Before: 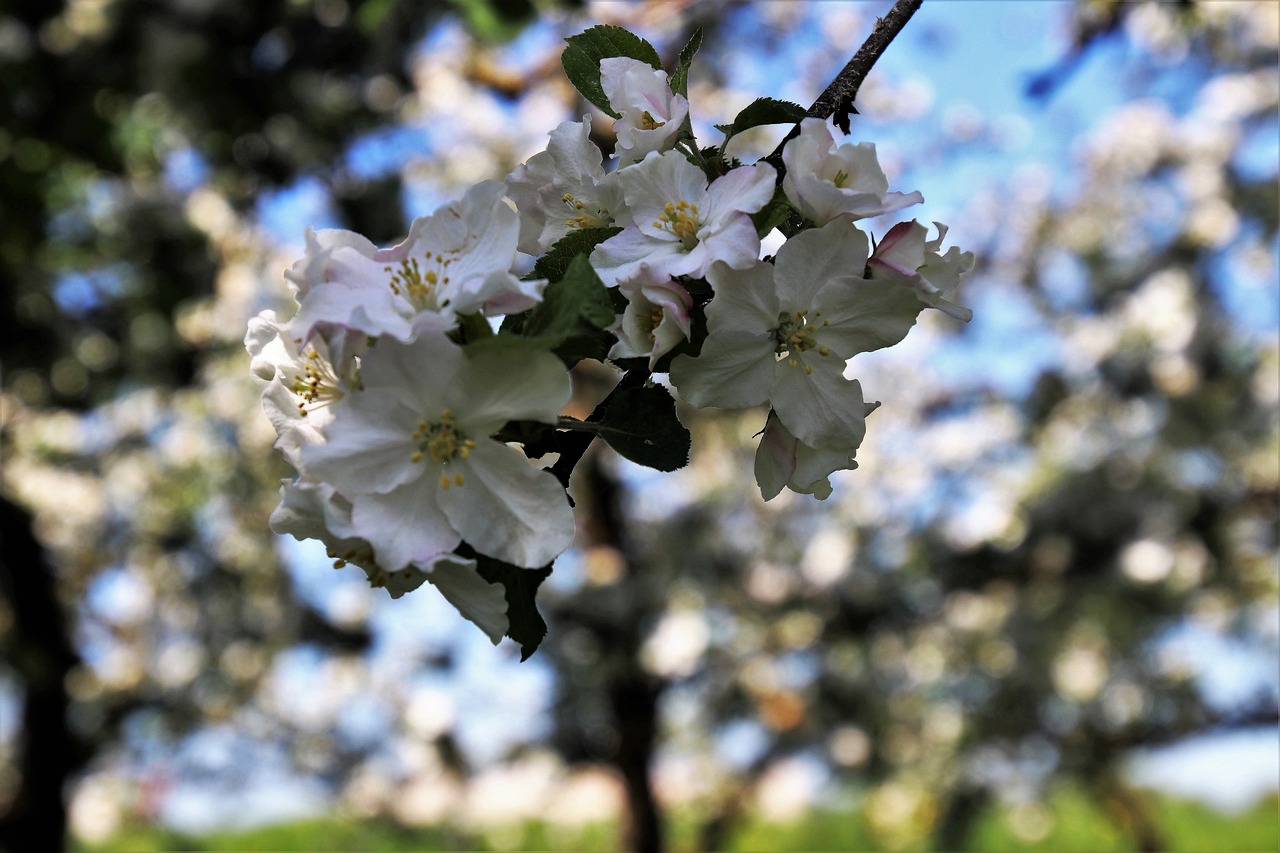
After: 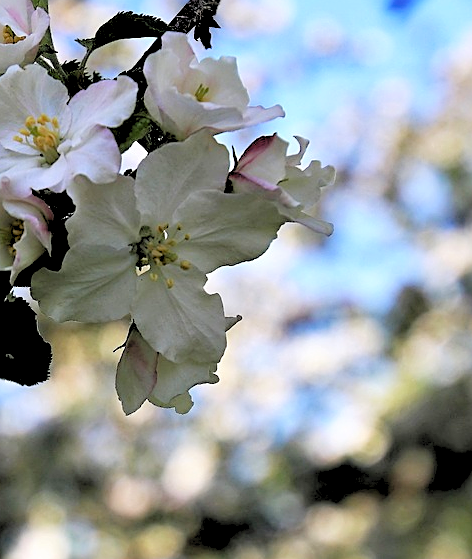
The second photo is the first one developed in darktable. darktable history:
levels: levels [0.093, 0.434, 0.988]
crop and rotate: left 49.936%, top 10.094%, right 13.136%, bottom 24.256%
white balance: emerald 1
sharpen: on, module defaults
